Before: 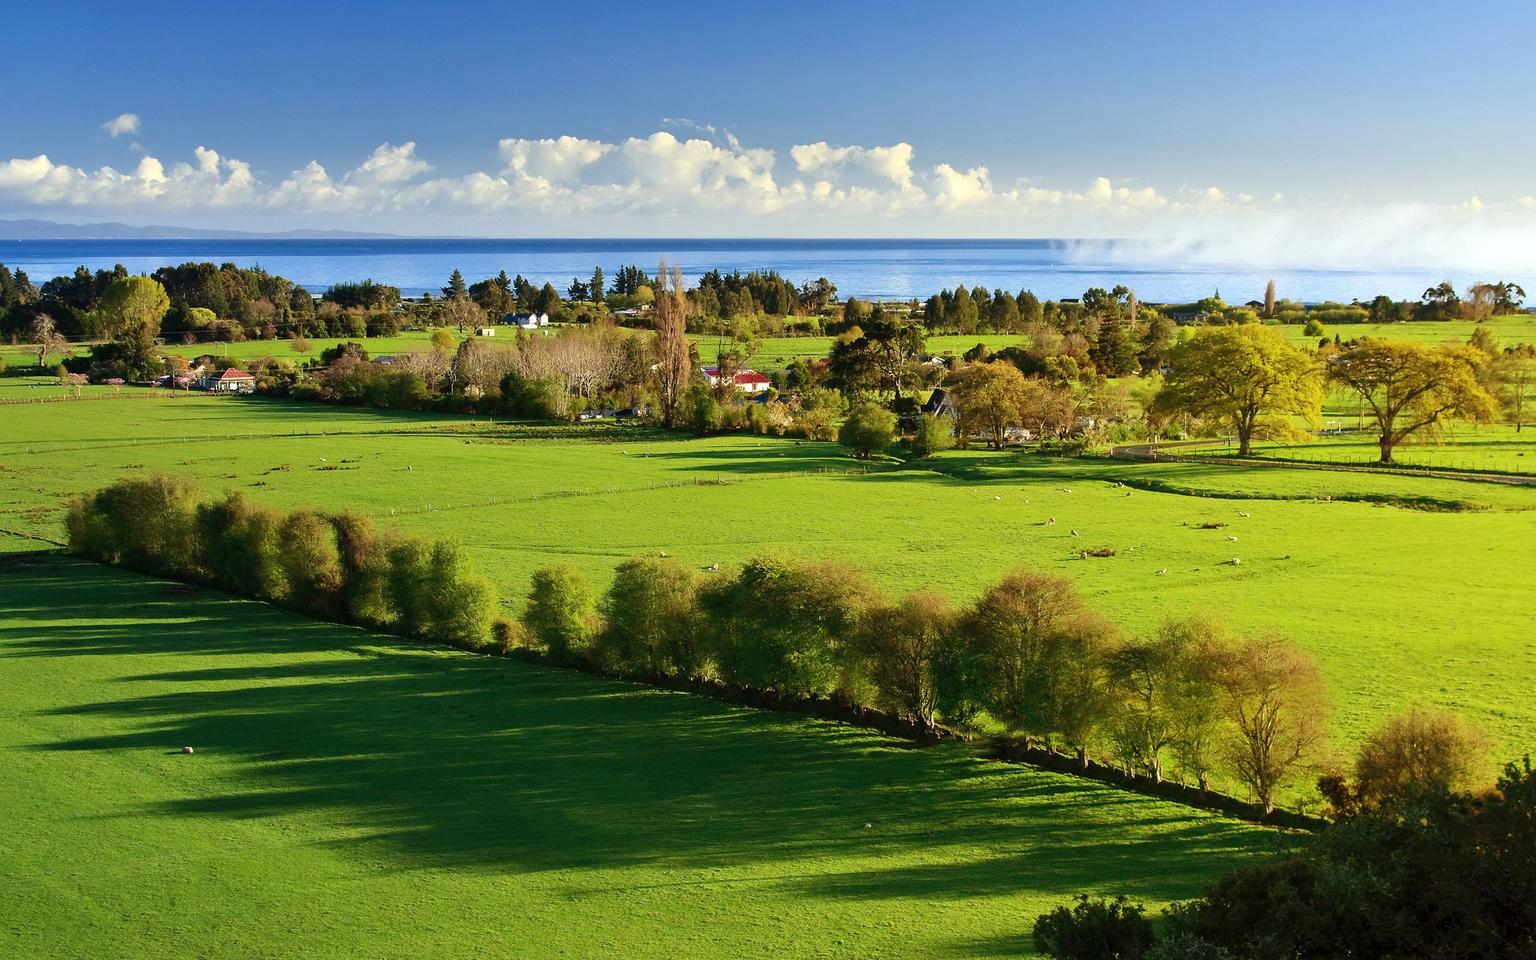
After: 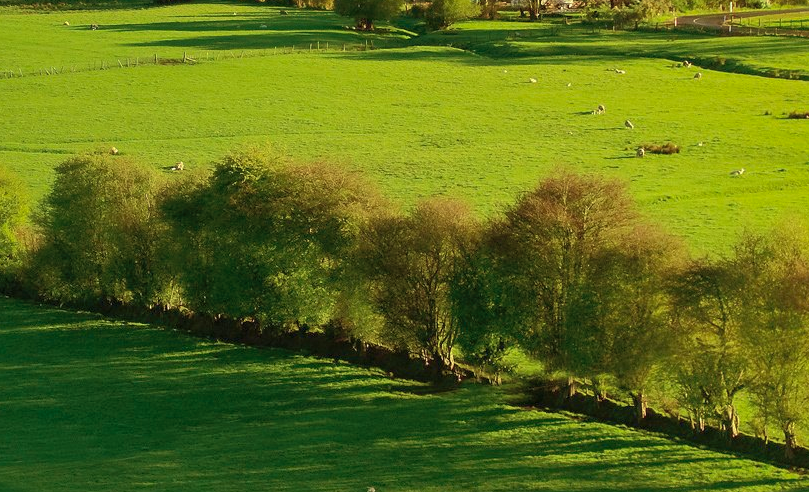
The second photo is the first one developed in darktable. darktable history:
velvia: strength 39.63%
crop: left 37.221%, top 45.169%, right 20.63%, bottom 13.777%
shadows and highlights: on, module defaults
